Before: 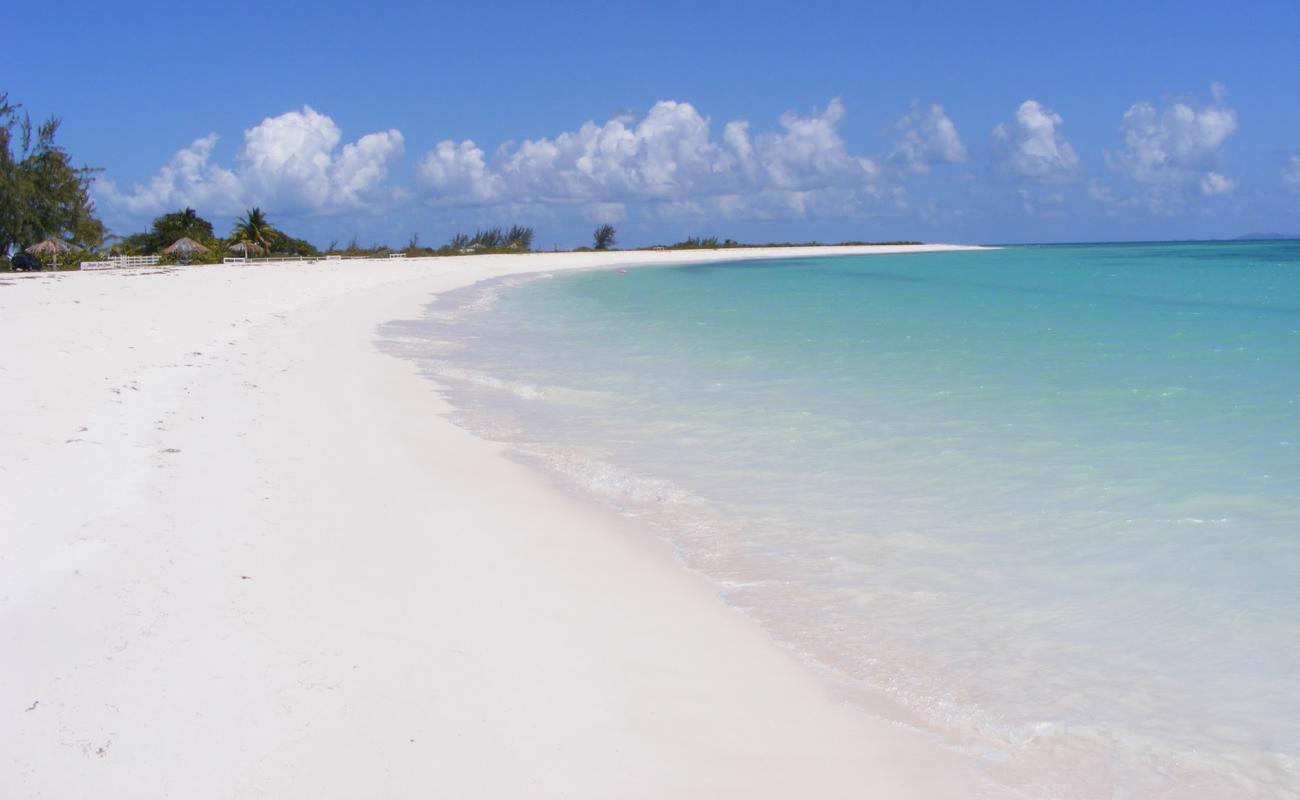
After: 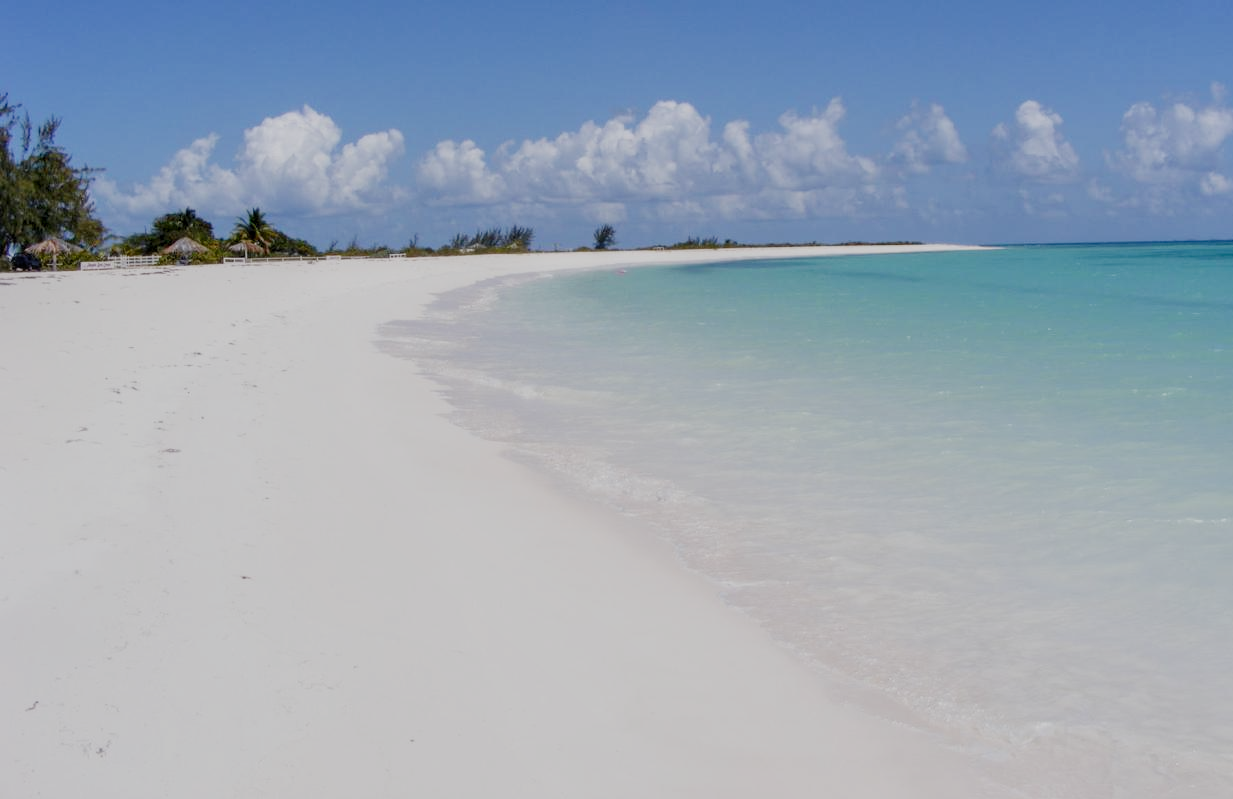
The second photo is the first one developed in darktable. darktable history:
crop and rotate: left 0%, right 5.152%
filmic rgb: black relative exposure -7.21 EV, white relative exposure 5.34 EV, hardness 3.02, preserve chrominance no, color science v3 (2019), use custom middle-gray values true
local contrast: on, module defaults
